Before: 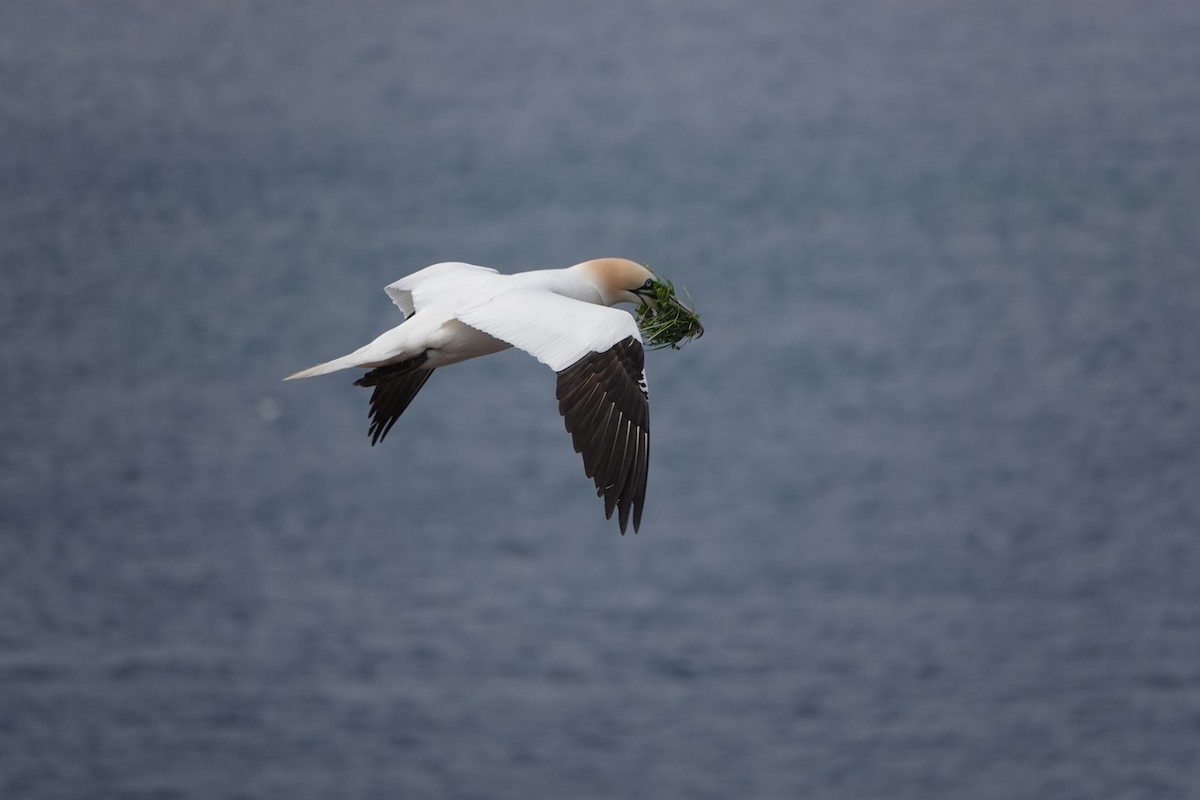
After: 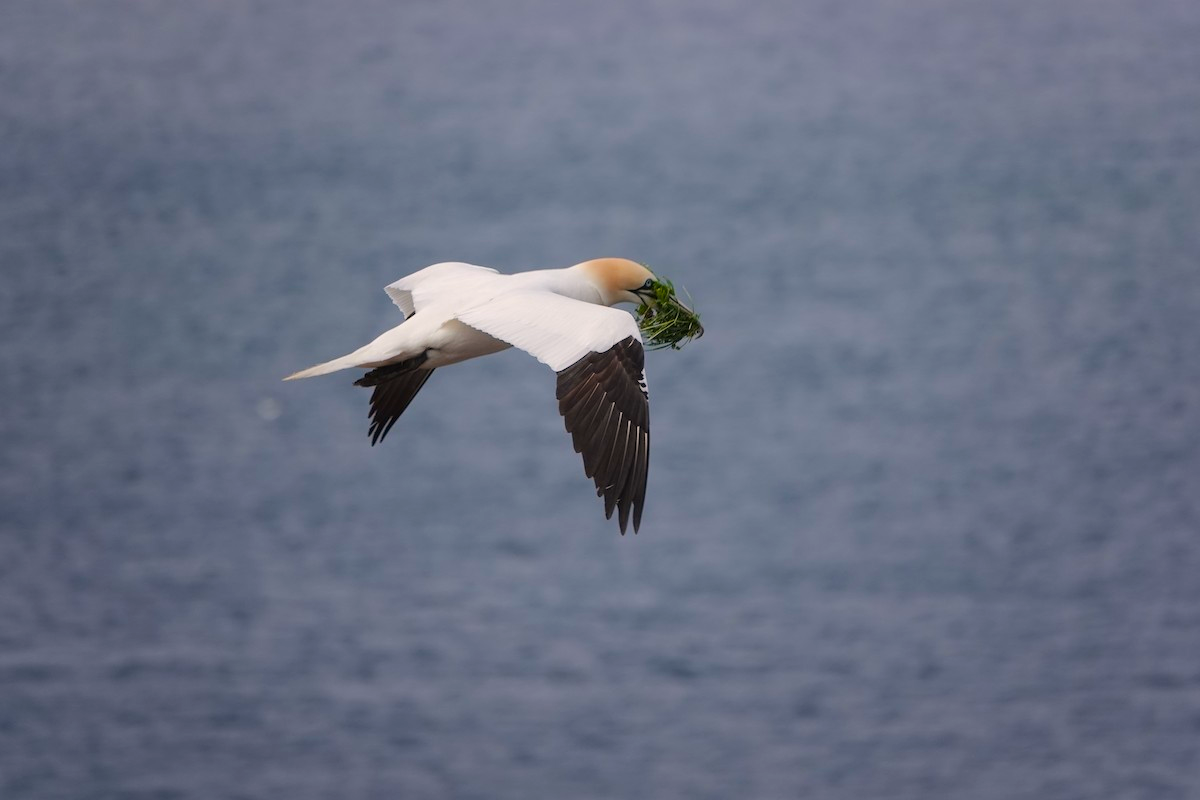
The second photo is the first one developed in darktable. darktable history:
color balance rgb: perceptual saturation grading › global saturation 25%, perceptual brilliance grading › mid-tones 10%, perceptual brilliance grading › shadows 15%, global vibrance 20%
color correction: highlights a* 3.84, highlights b* 5.07
